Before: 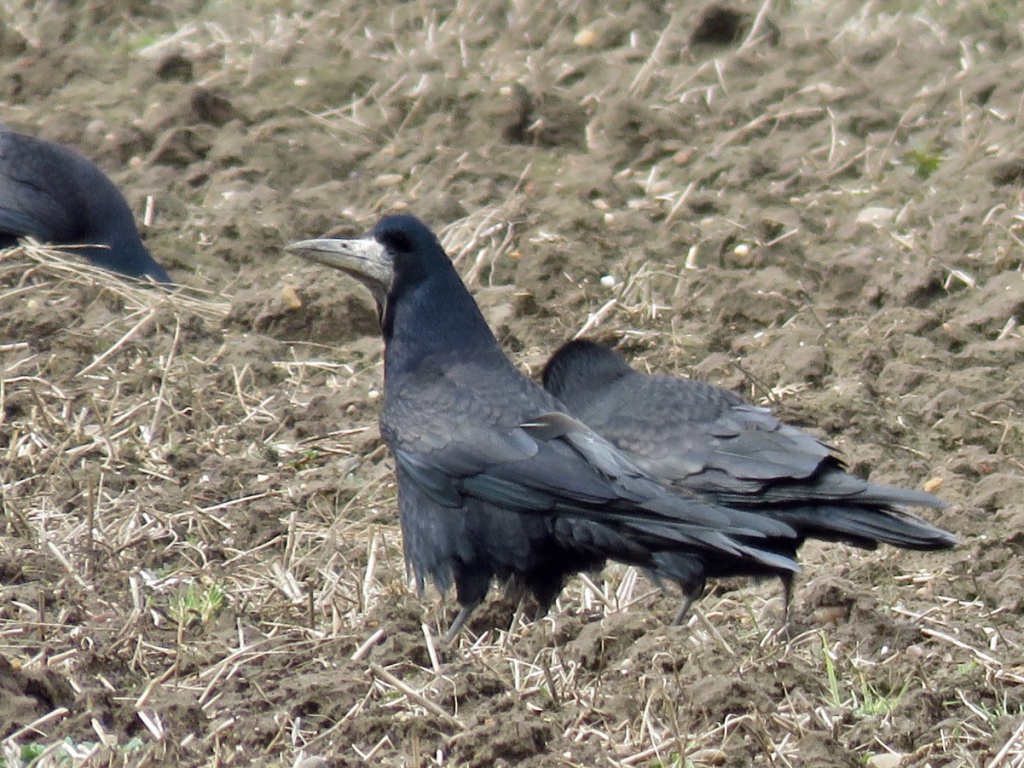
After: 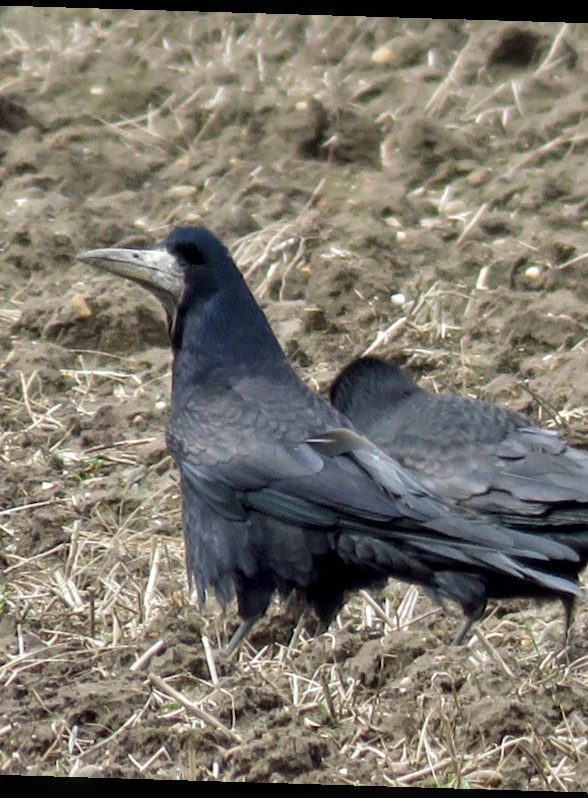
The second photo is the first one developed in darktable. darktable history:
crop: left 21.496%, right 22.254%
local contrast: on, module defaults
rotate and perspective: rotation 1.72°, automatic cropping off
